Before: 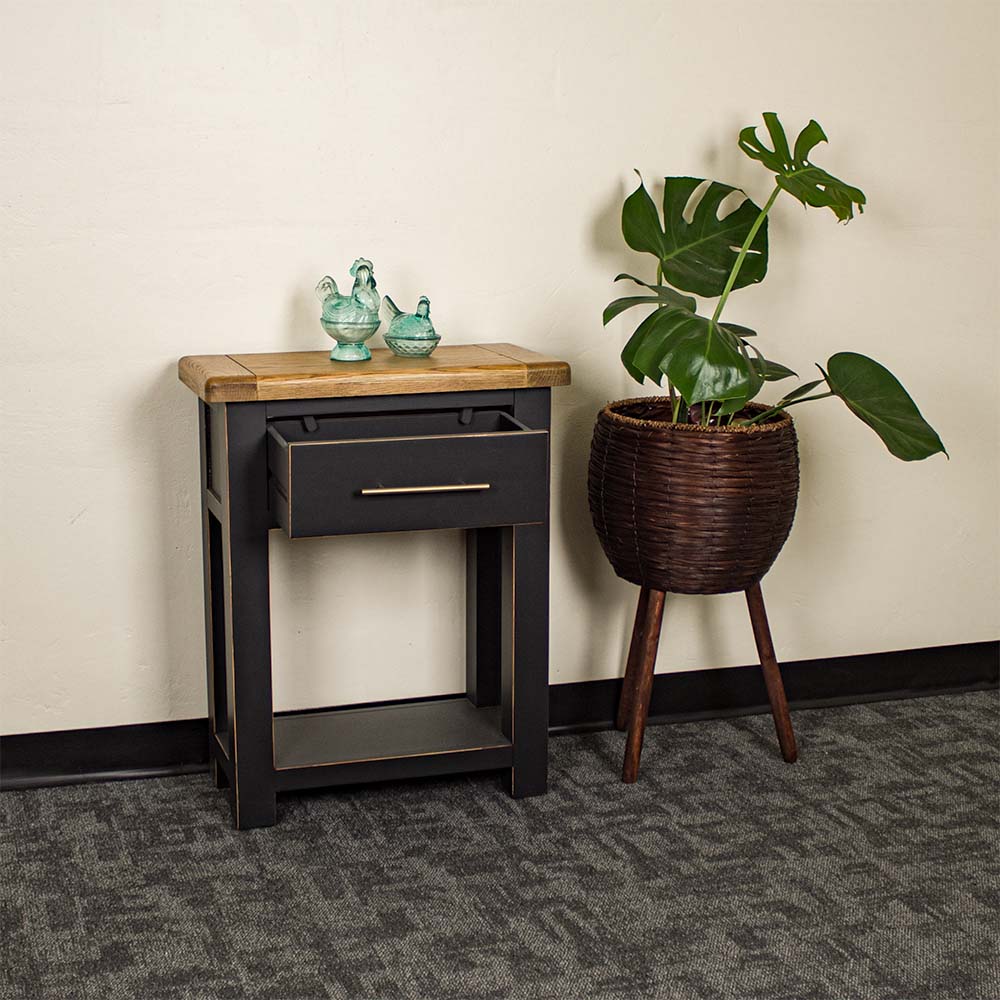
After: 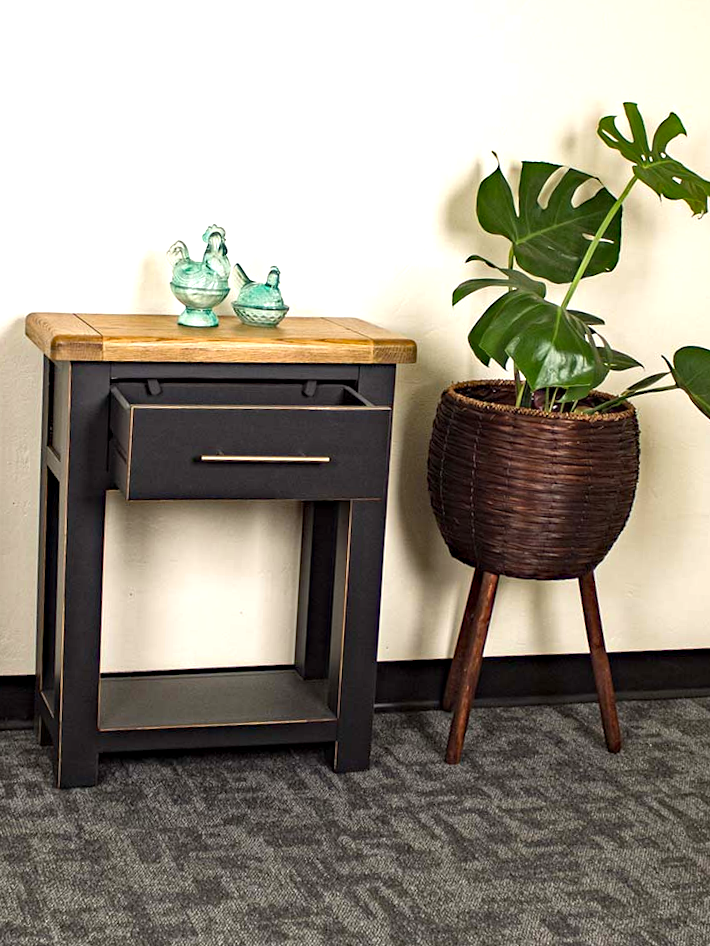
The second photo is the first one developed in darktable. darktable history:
exposure: exposure 0.74 EV, compensate highlight preservation false
crop and rotate: angle -3.27°, left 14.277%, top 0.028%, right 10.766%, bottom 0.028%
haze removal: compatibility mode true, adaptive false
